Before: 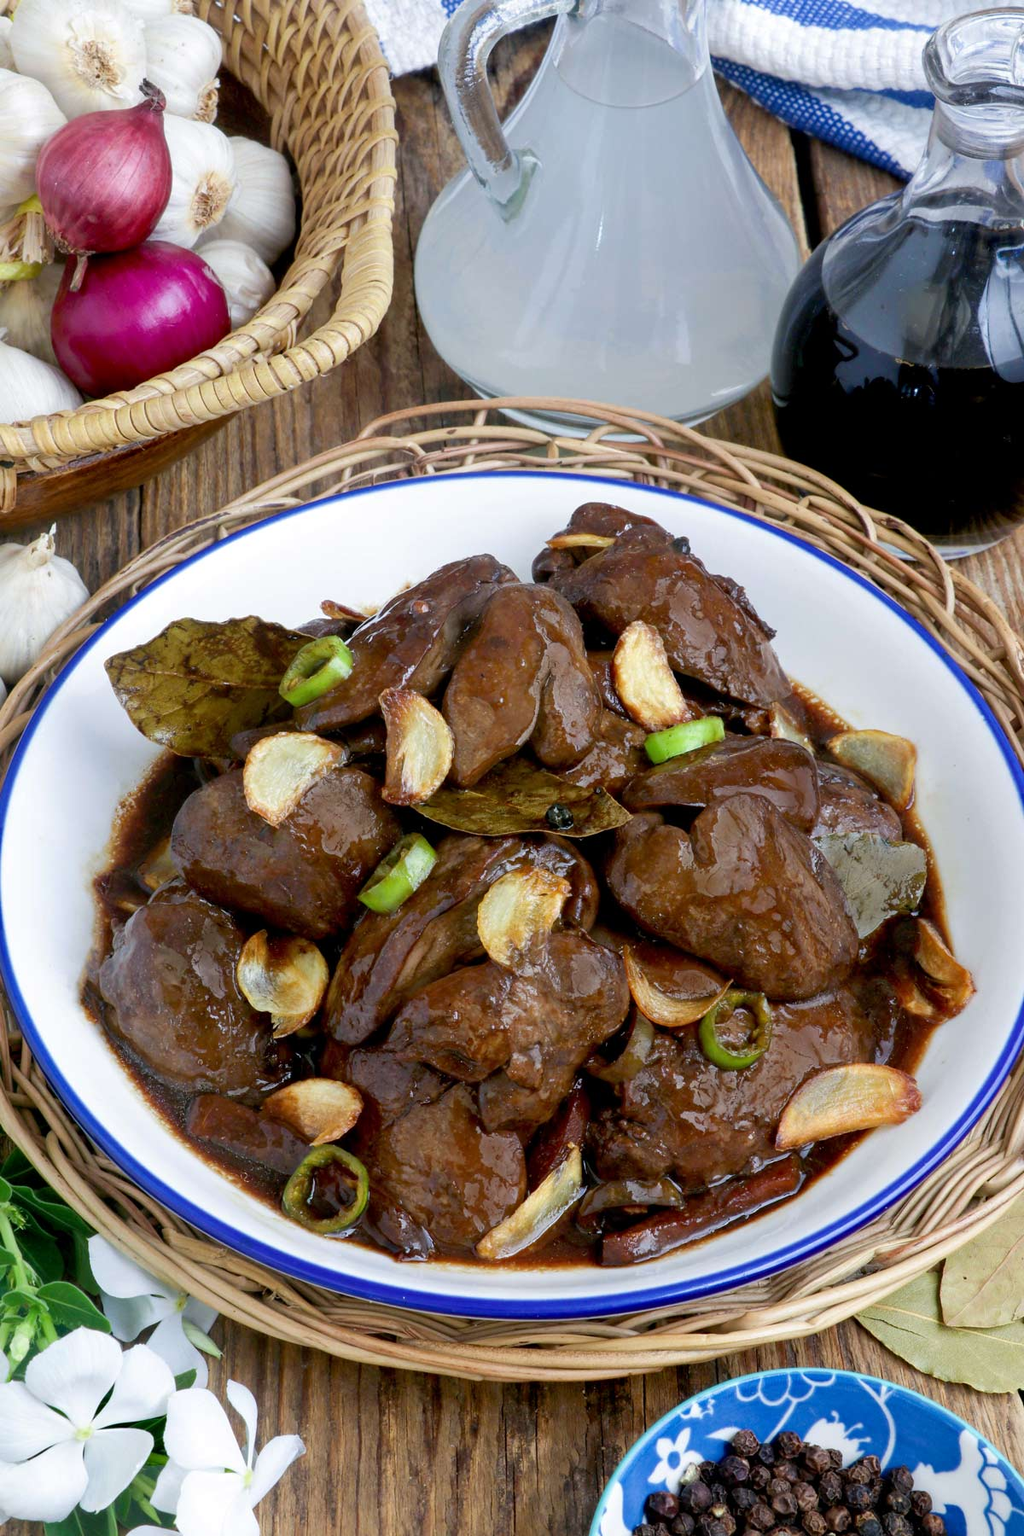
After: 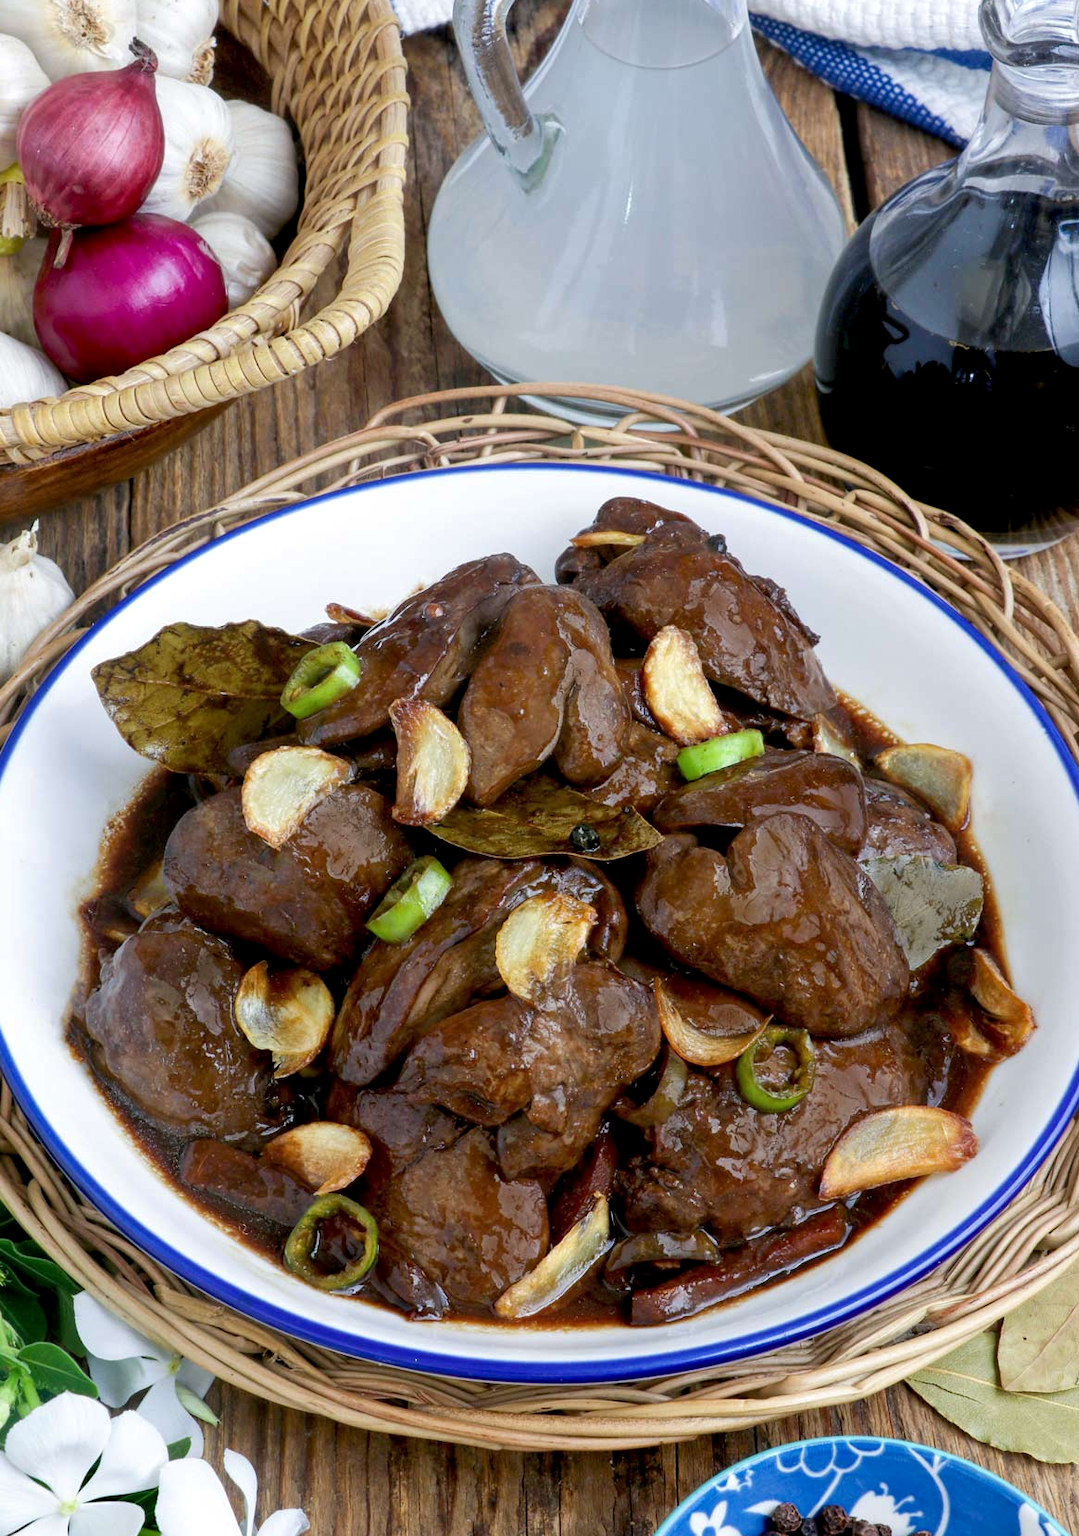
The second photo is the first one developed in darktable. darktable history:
crop: left 2.006%, top 2.943%, right 0.826%, bottom 4.873%
local contrast: highlights 100%, shadows 101%, detail 119%, midtone range 0.2
